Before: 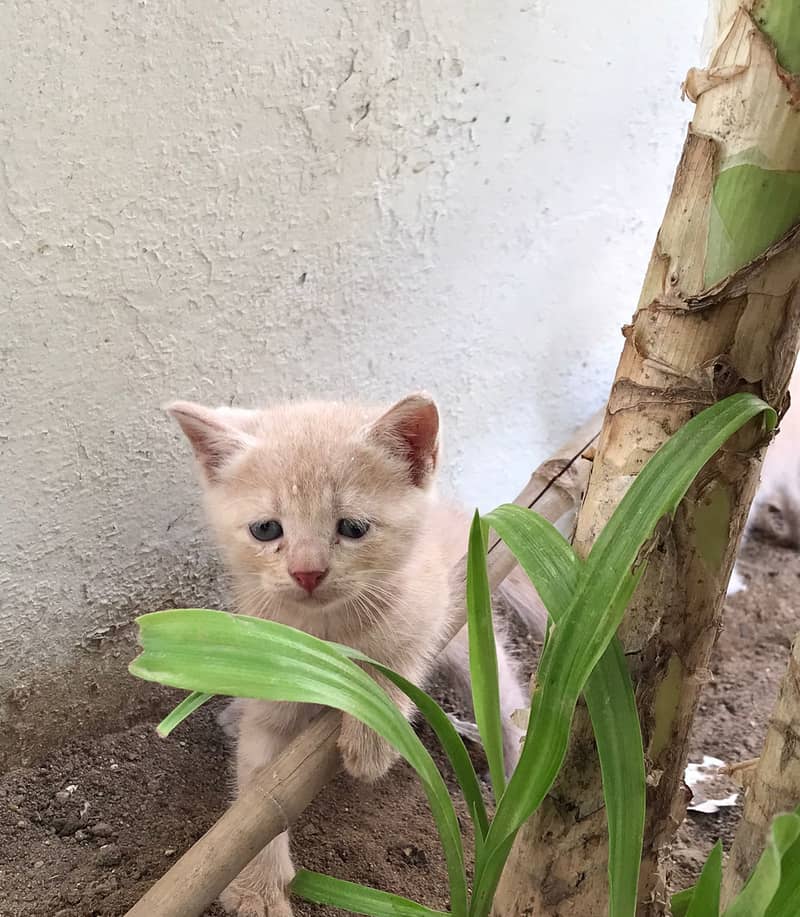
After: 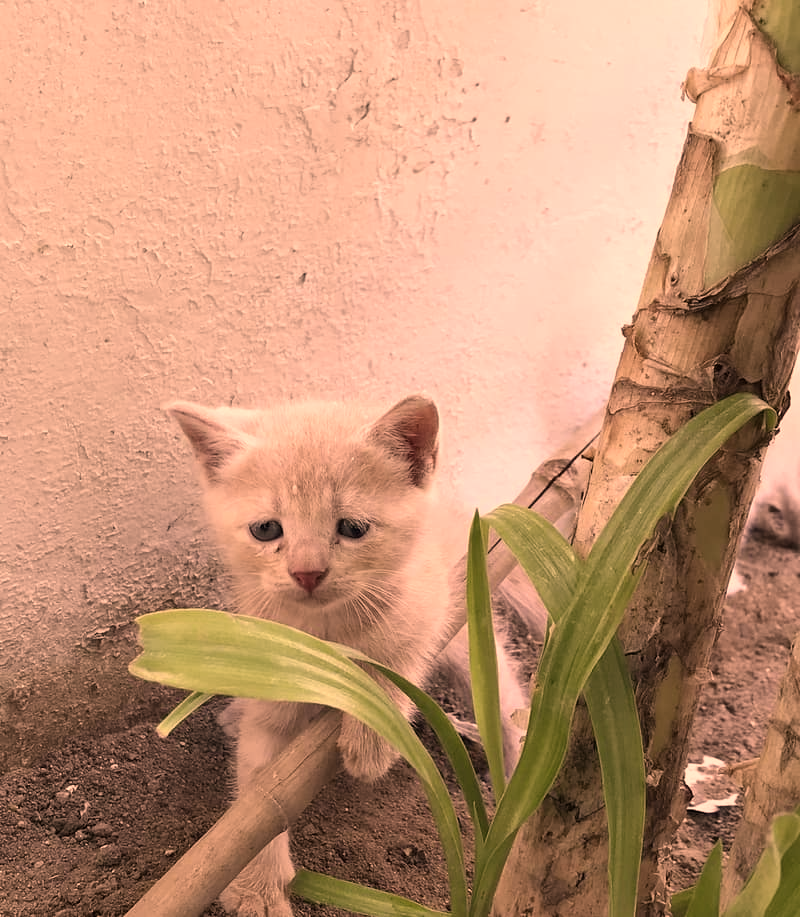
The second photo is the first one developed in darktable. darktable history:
color correction: highlights a* 39.93, highlights b* 39.94, saturation 0.686
